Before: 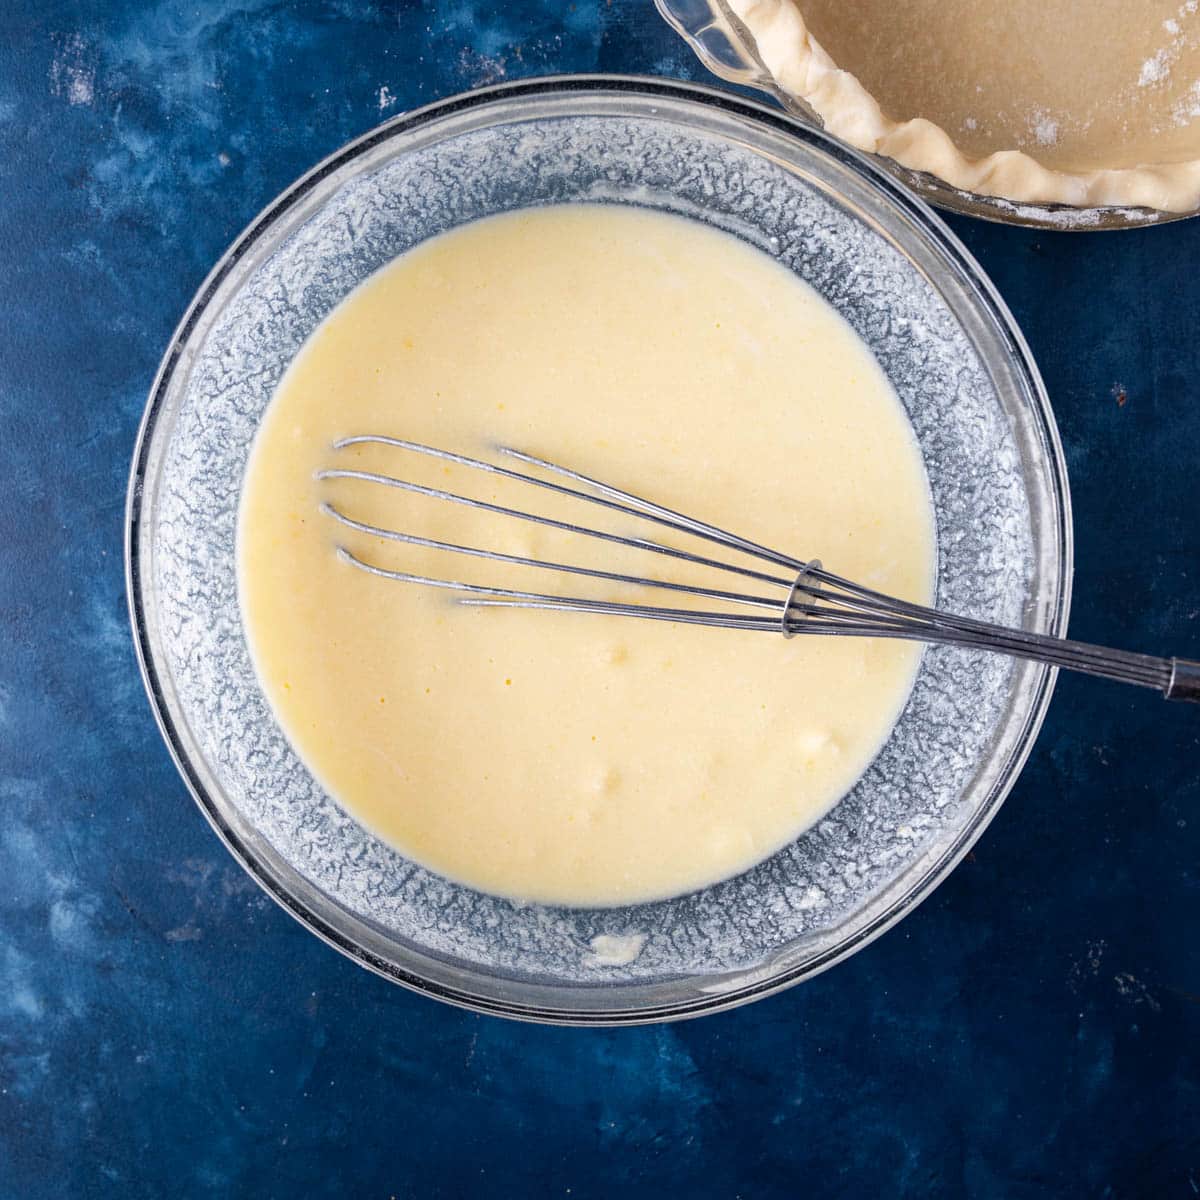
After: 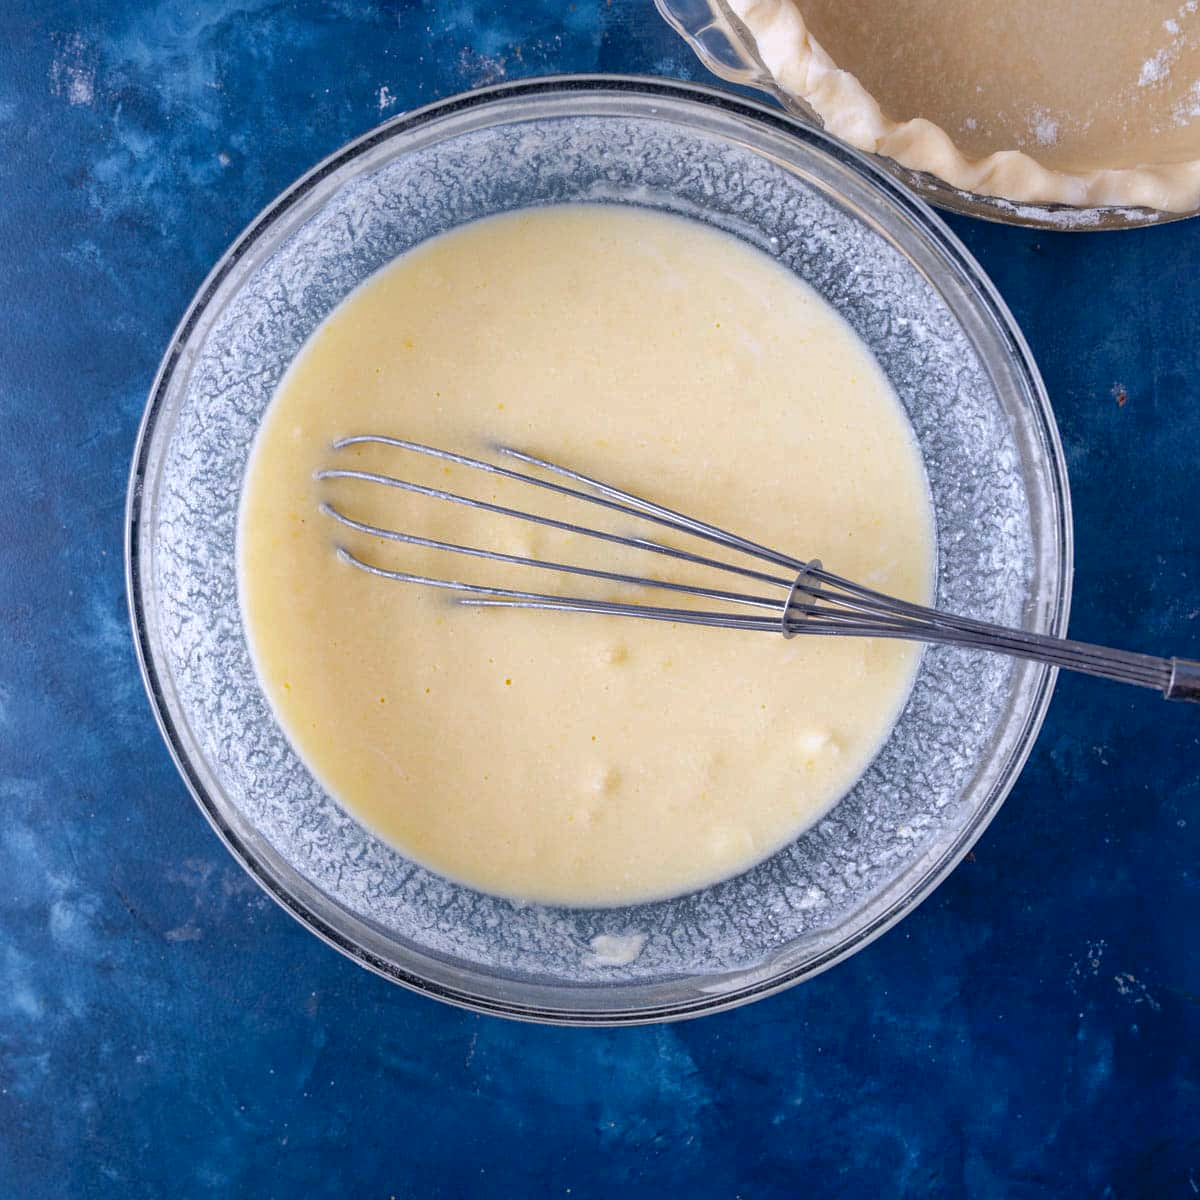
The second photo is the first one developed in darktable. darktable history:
shadows and highlights: on, module defaults
color calibration: illuminant as shot in camera, x 0.358, y 0.373, temperature 4628.91 K
